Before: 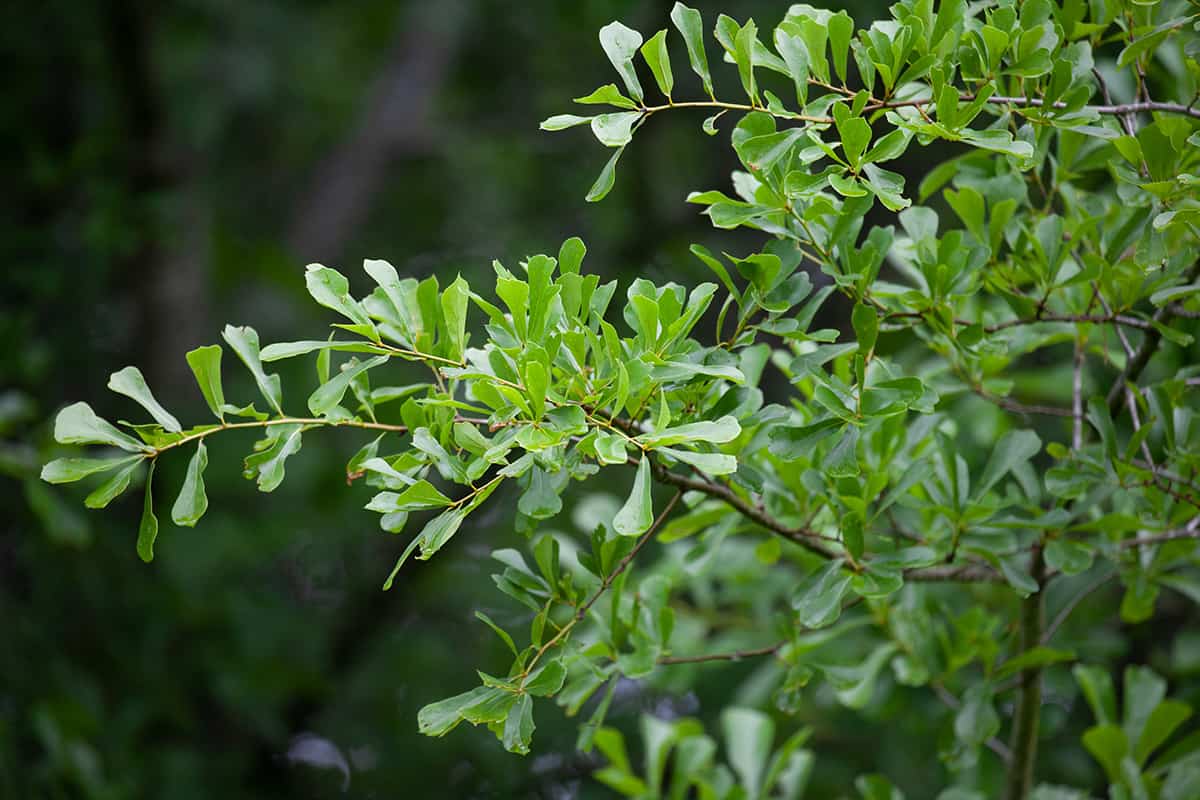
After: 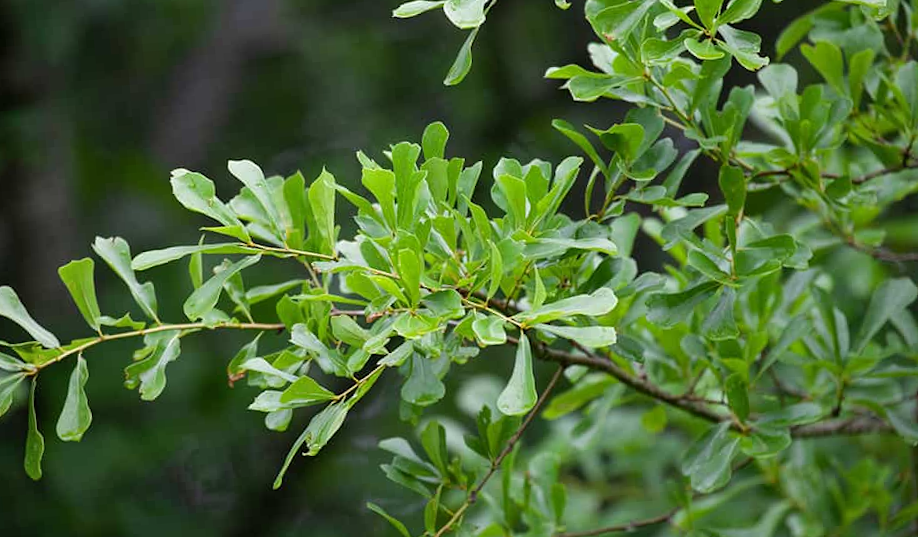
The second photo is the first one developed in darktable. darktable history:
rotate and perspective: rotation -4.57°, crop left 0.054, crop right 0.944, crop top 0.087, crop bottom 0.914
shadows and highlights: radius 108.52, shadows 23.73, highlights -59.32, low approximation 0.01, soften with gaussian
crop: left 7.856%, top 11.836%, right 10.12%, bottom 15.387%
